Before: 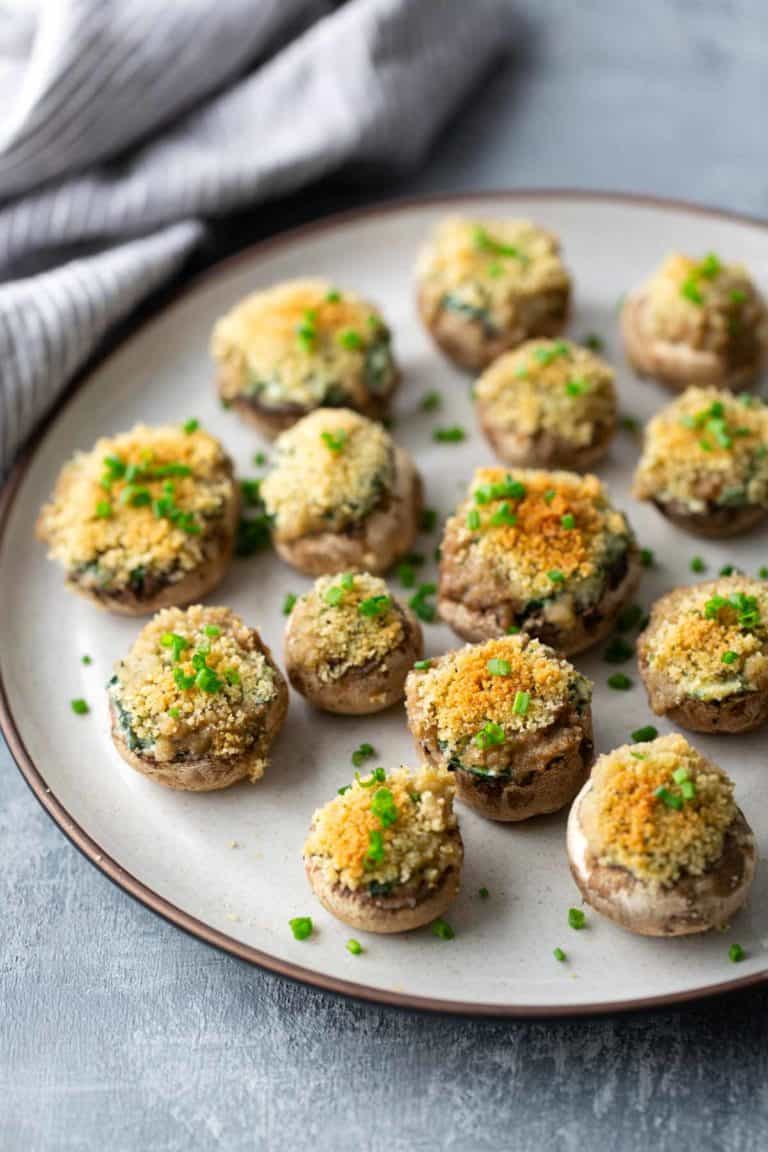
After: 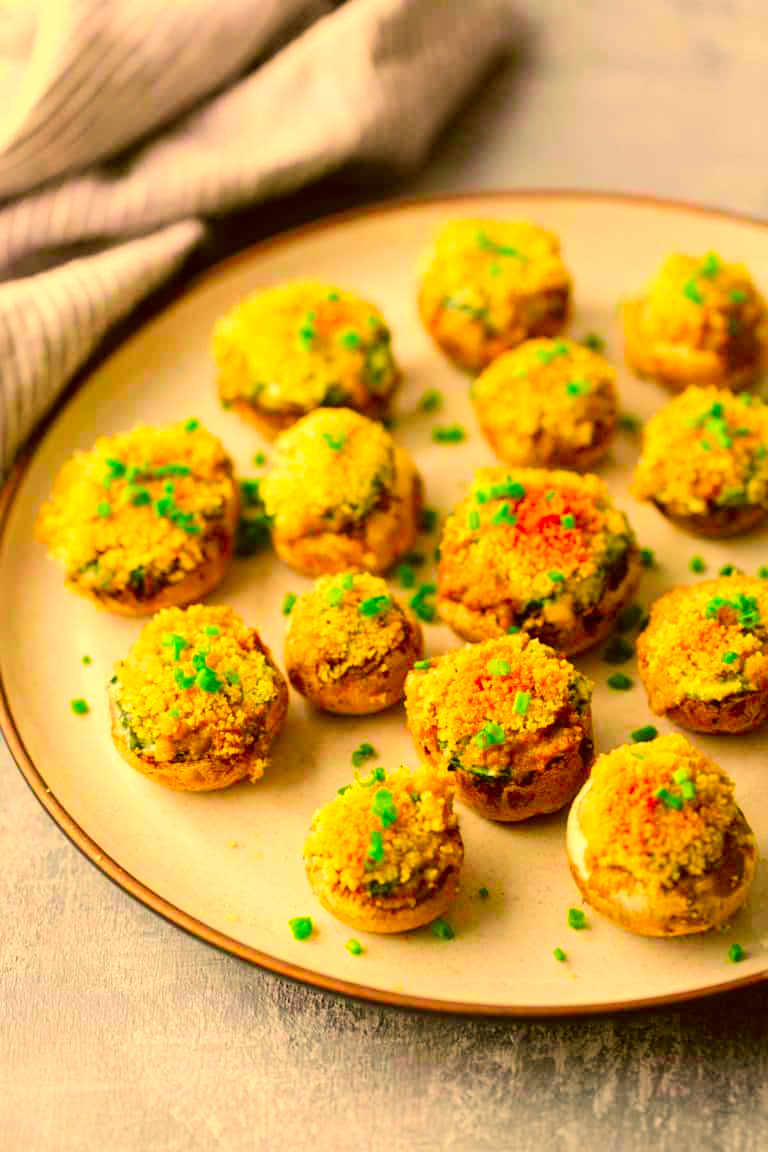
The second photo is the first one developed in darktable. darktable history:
exposure: exposure 0.2 EV, compensate highlight preservation false
color correction: highlights a* 10.44, highlights b* 30.04, shadows a* 2.73, shadows b* 17.51, saturation 1.72
tone curve: curves: ch0 [(0, 0) (0.526, 0.642) (1, 1)], color space Lab, linked channels, preserve colors none
